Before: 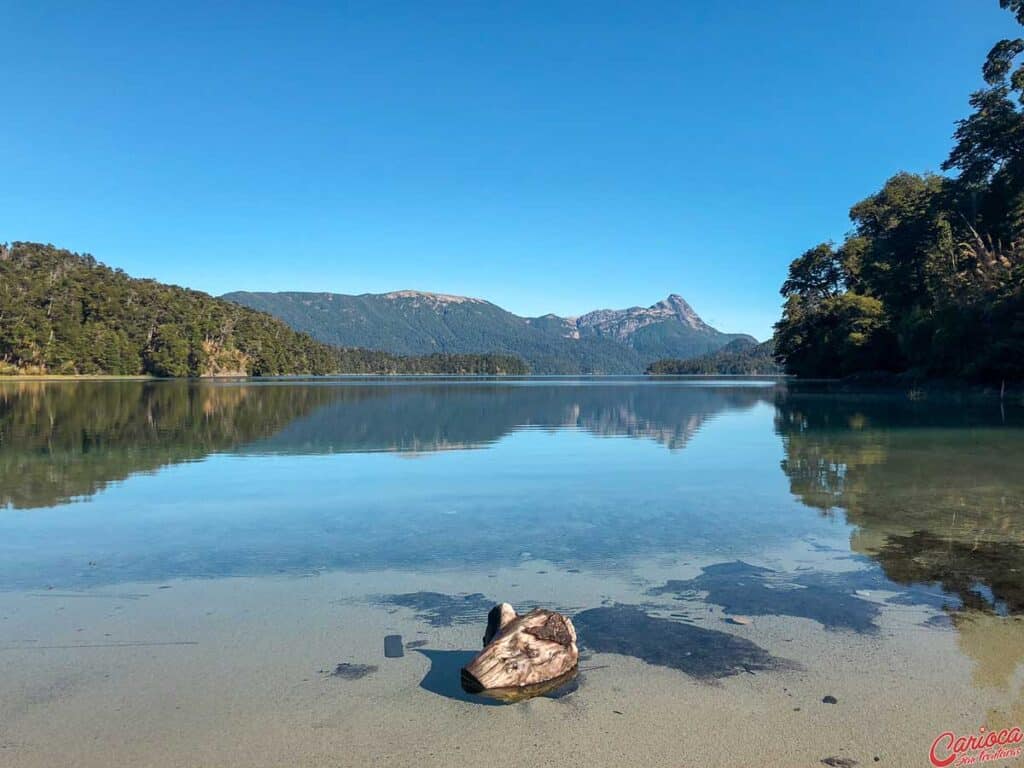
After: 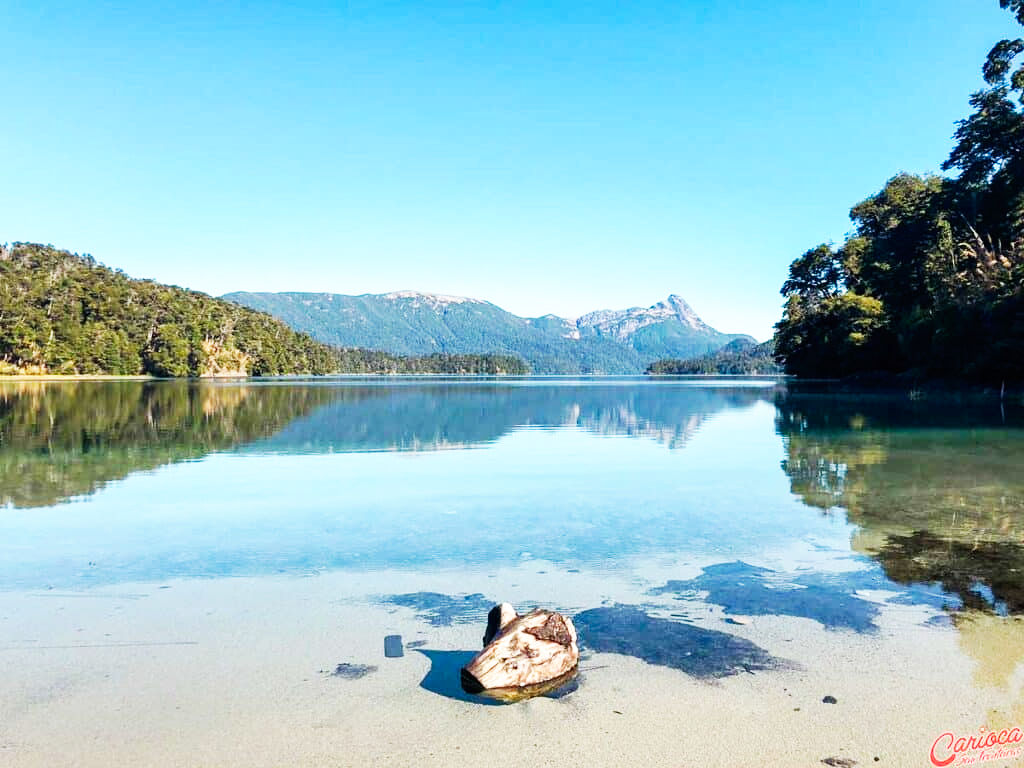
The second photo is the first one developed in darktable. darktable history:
base curve: curves: ch0 [(0, 0) (0.007, 0.004) (0.027, 0.03) (0.046, 0.07) (0.207, 0.54) (0.442, 0.872) (0.673, 0.972) (1, 1)], preserve colors none
exposure: exposure 0 EV, compensate highlight preservation false
